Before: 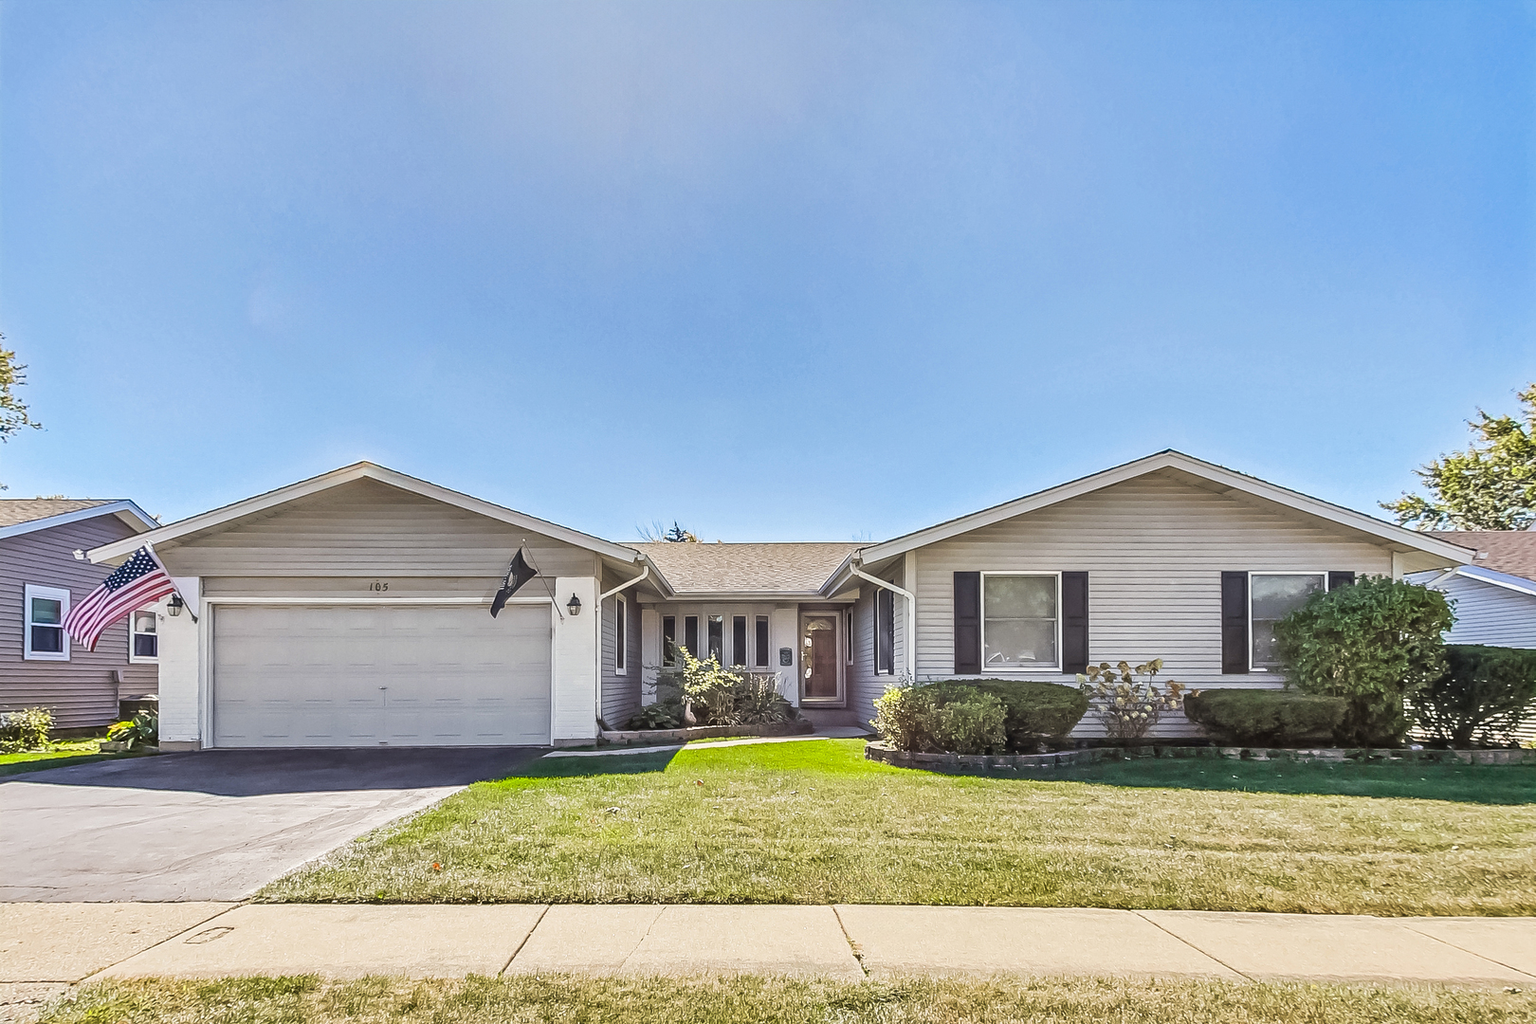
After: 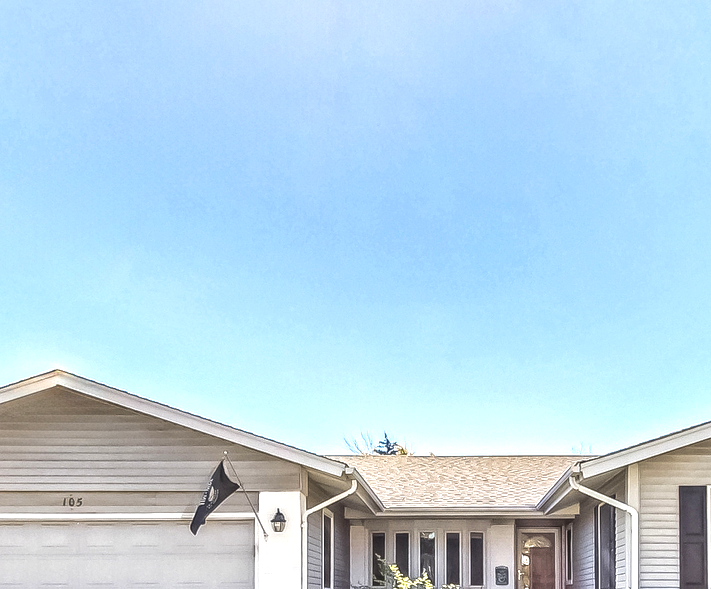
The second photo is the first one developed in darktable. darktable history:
crop: left 20.235%, top 10.889%, right 35.867%, bottom 34.532%
local contrast: on, module defaults
exposure: black level correction 0, exposure 0.693 EV, compensate highlight preservation false
